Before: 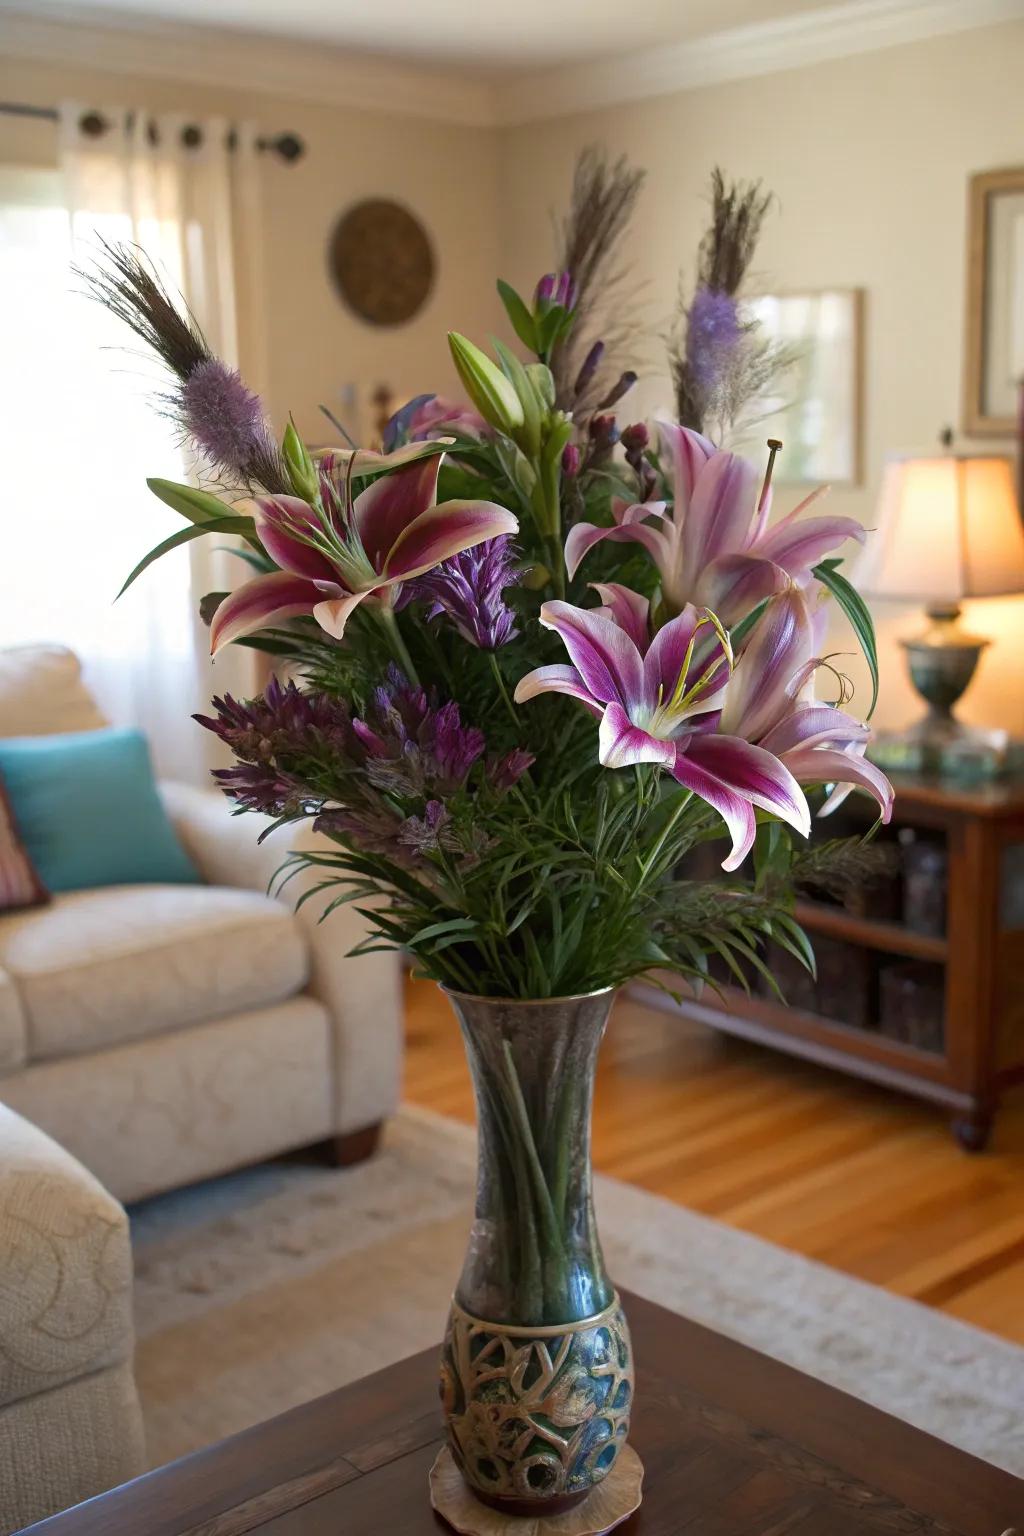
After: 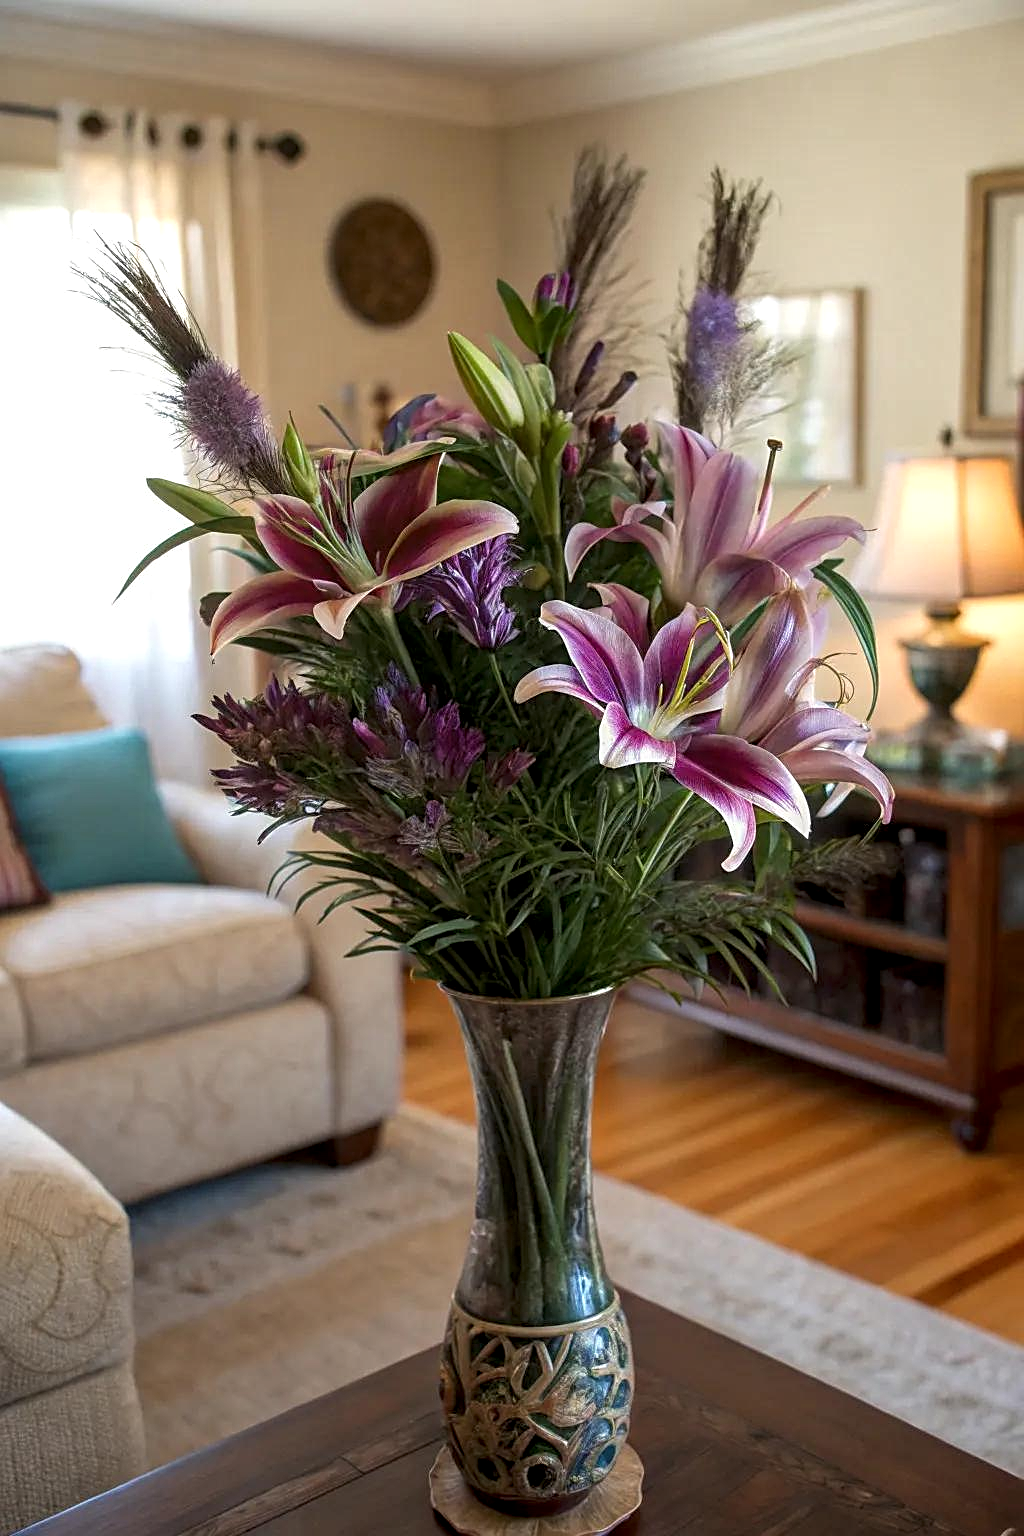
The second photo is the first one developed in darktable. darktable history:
local contrast: highlights 61%, detail 143%, midtone range 0.429
sharpen: on, module defaults
